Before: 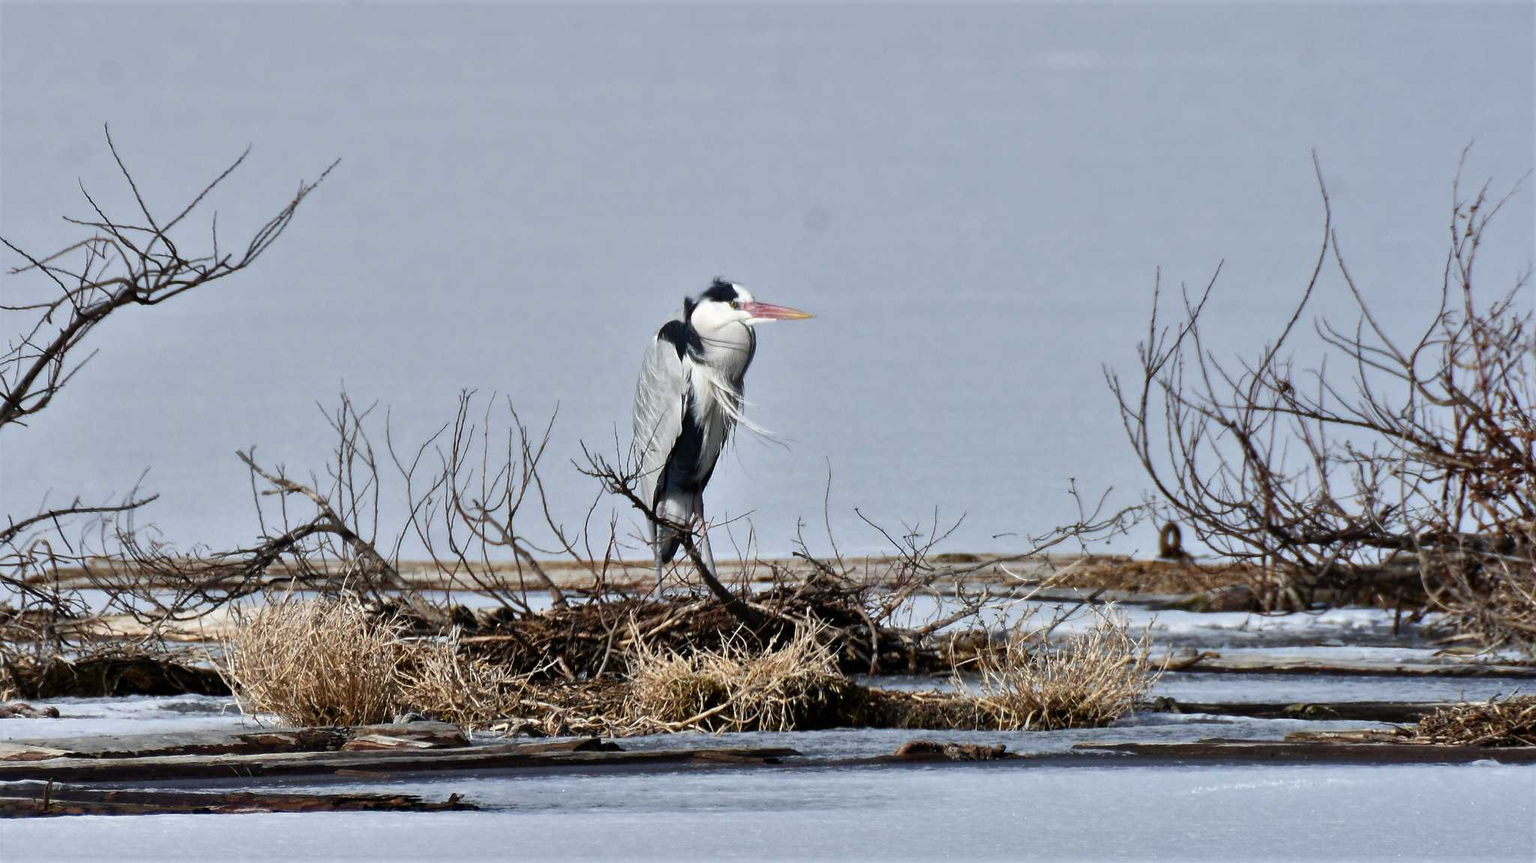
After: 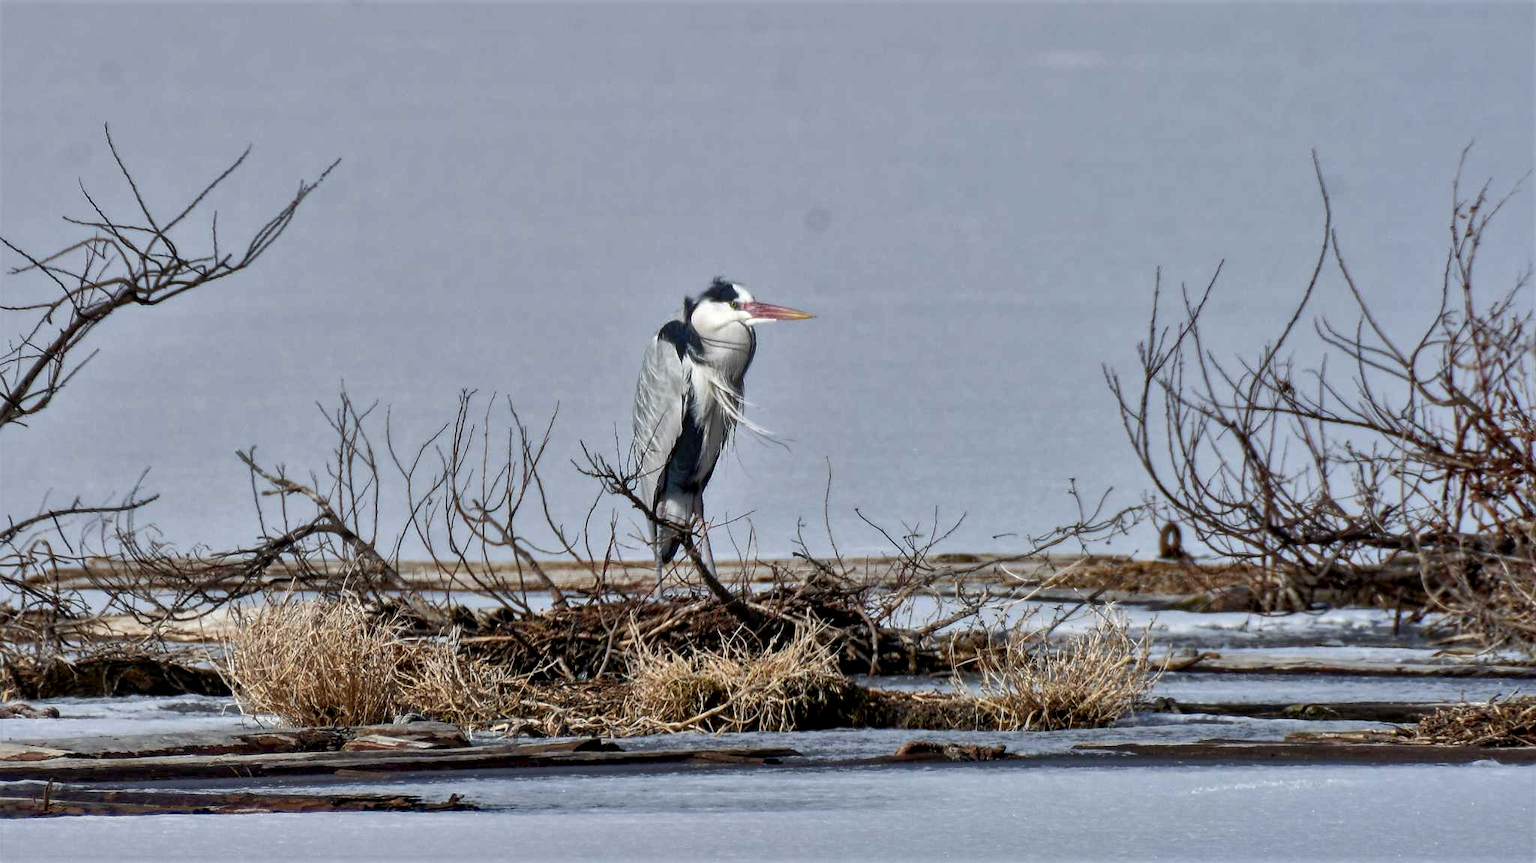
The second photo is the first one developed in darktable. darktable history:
local contrast: detail 130%
shadows and highlights: on, module defaults
